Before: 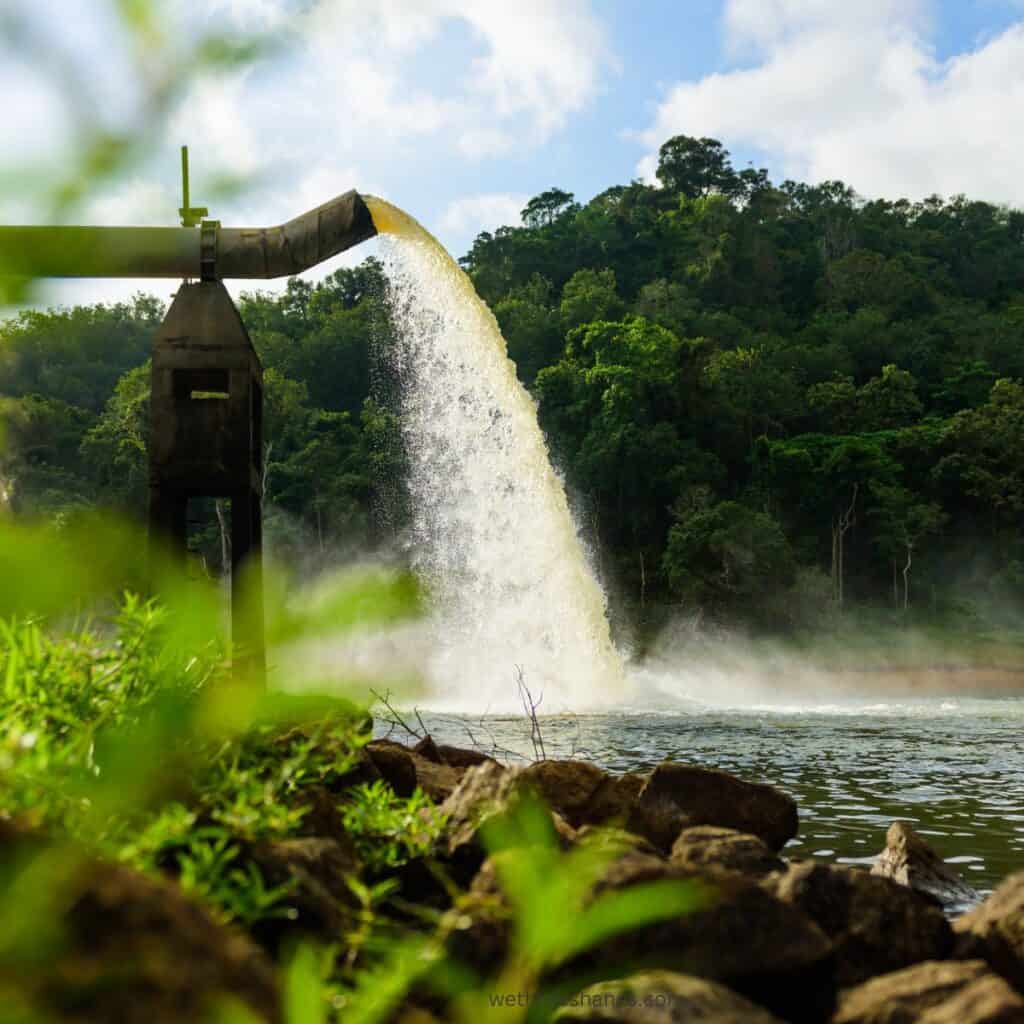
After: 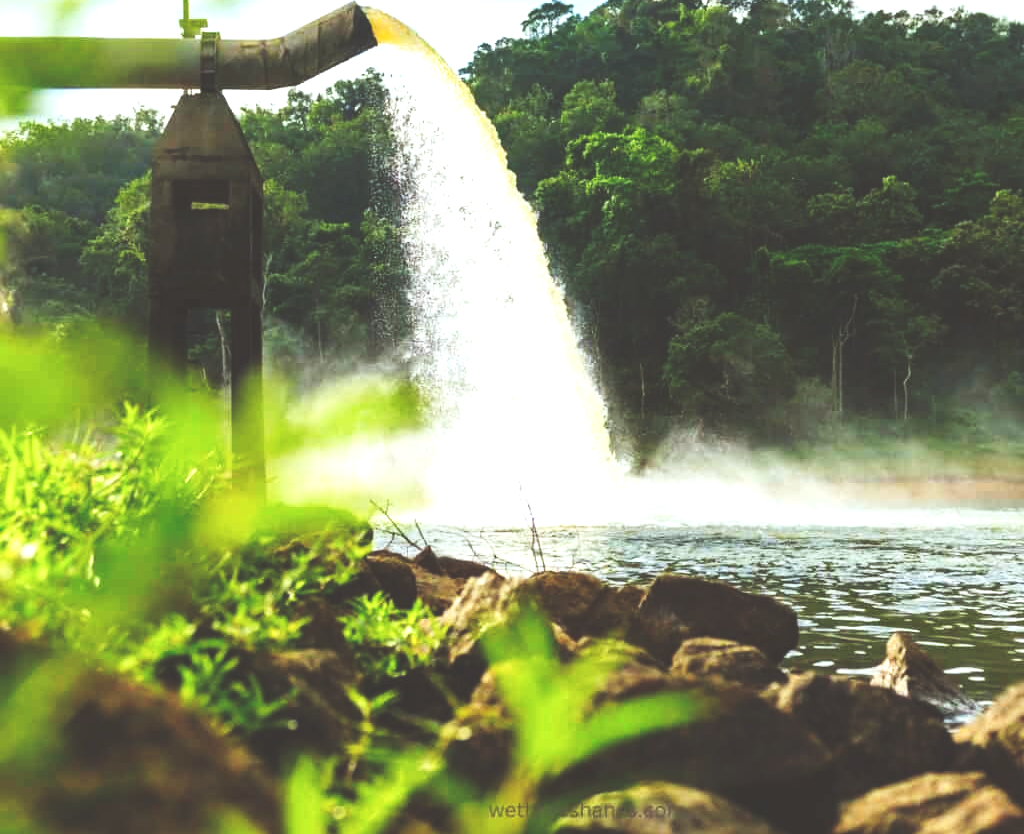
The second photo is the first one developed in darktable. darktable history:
exposure: black level correction 0, exposure 1 EV, compensate exposure bias true, compensate highlight preservation false
crop and rotate: top 18.507%
color correction: highlights a* -2.73, highlights b* -2.09, shadows a* 2.41, shadows b* 2.73
tone curve: curves: ch0 [(0, 0) (0.003, 0.224) (0.011, 0.229) (0.025, 0.234) (0.044, 0.242) (0.069, 0.249) (0.1, 0.256) (0.136, 0.265) (0.177, 0.285) (0.224, 0.304) (0.277, 0.337) (0.335, 0.385) (0.399, 0.435) (0.468, 0.507) (0.543, 0.59) (0.623, 0.674) (0.709, 0.763) (0.801, 0.852) (0.898, 0.931) (1, 1)], preserve colors none
